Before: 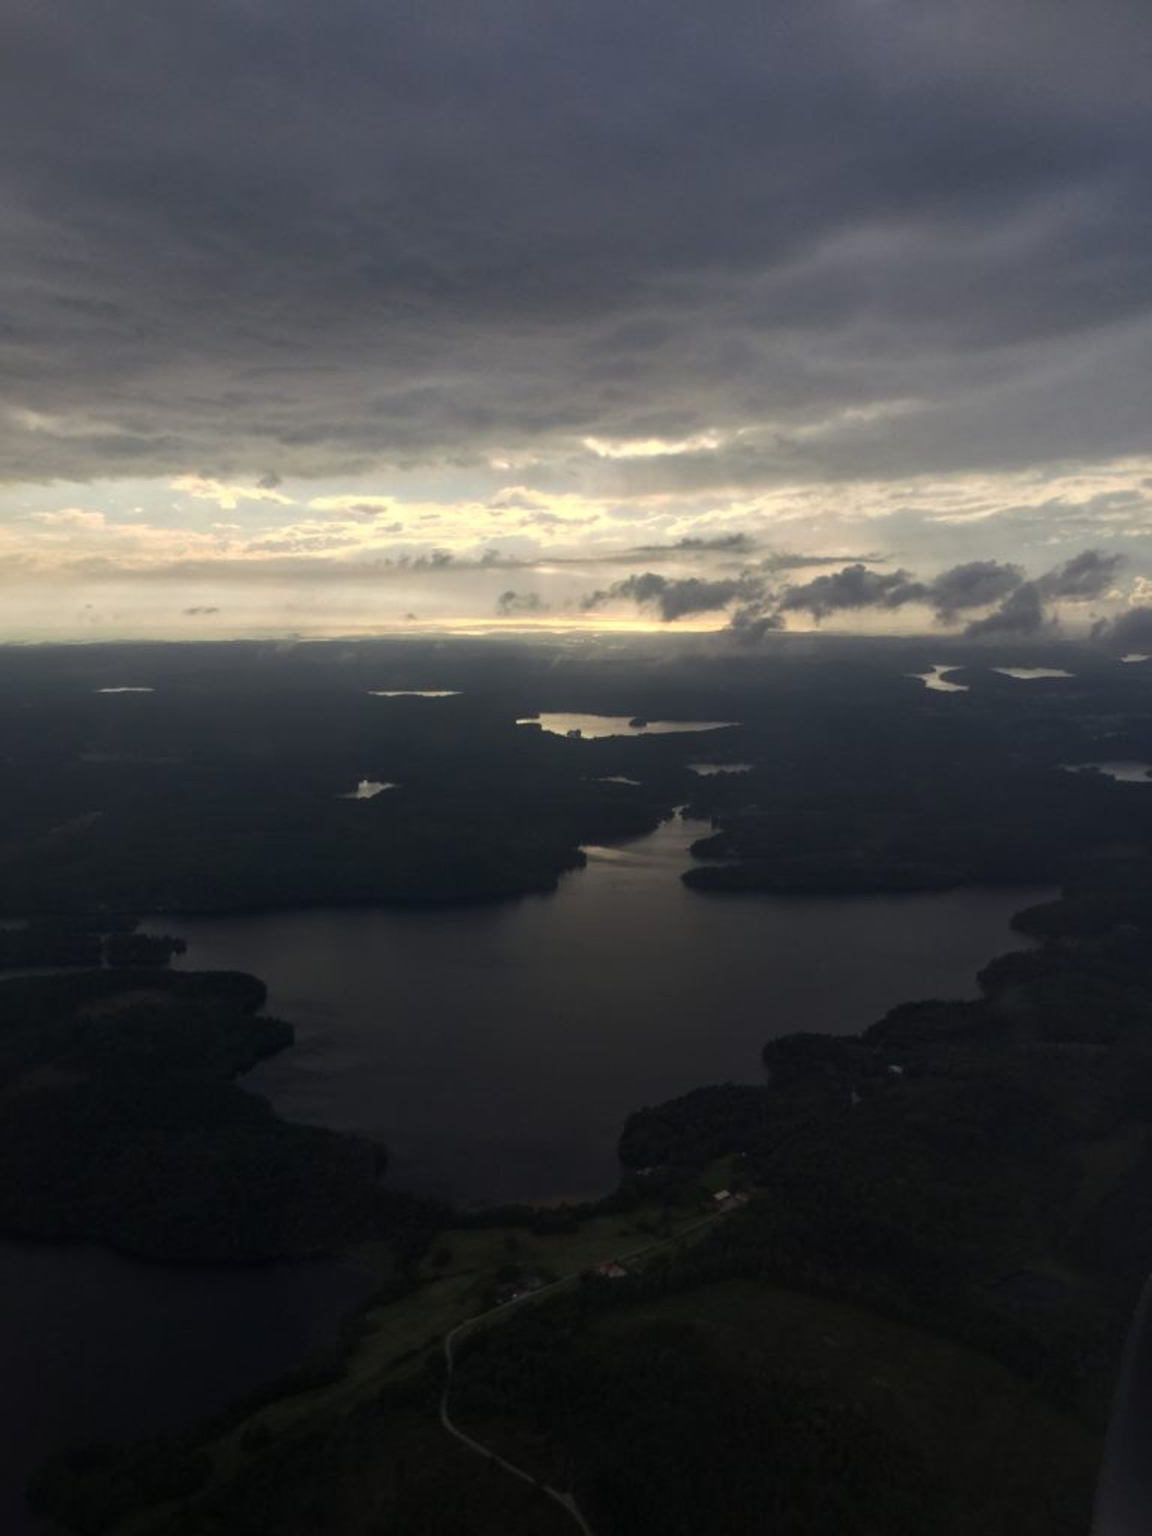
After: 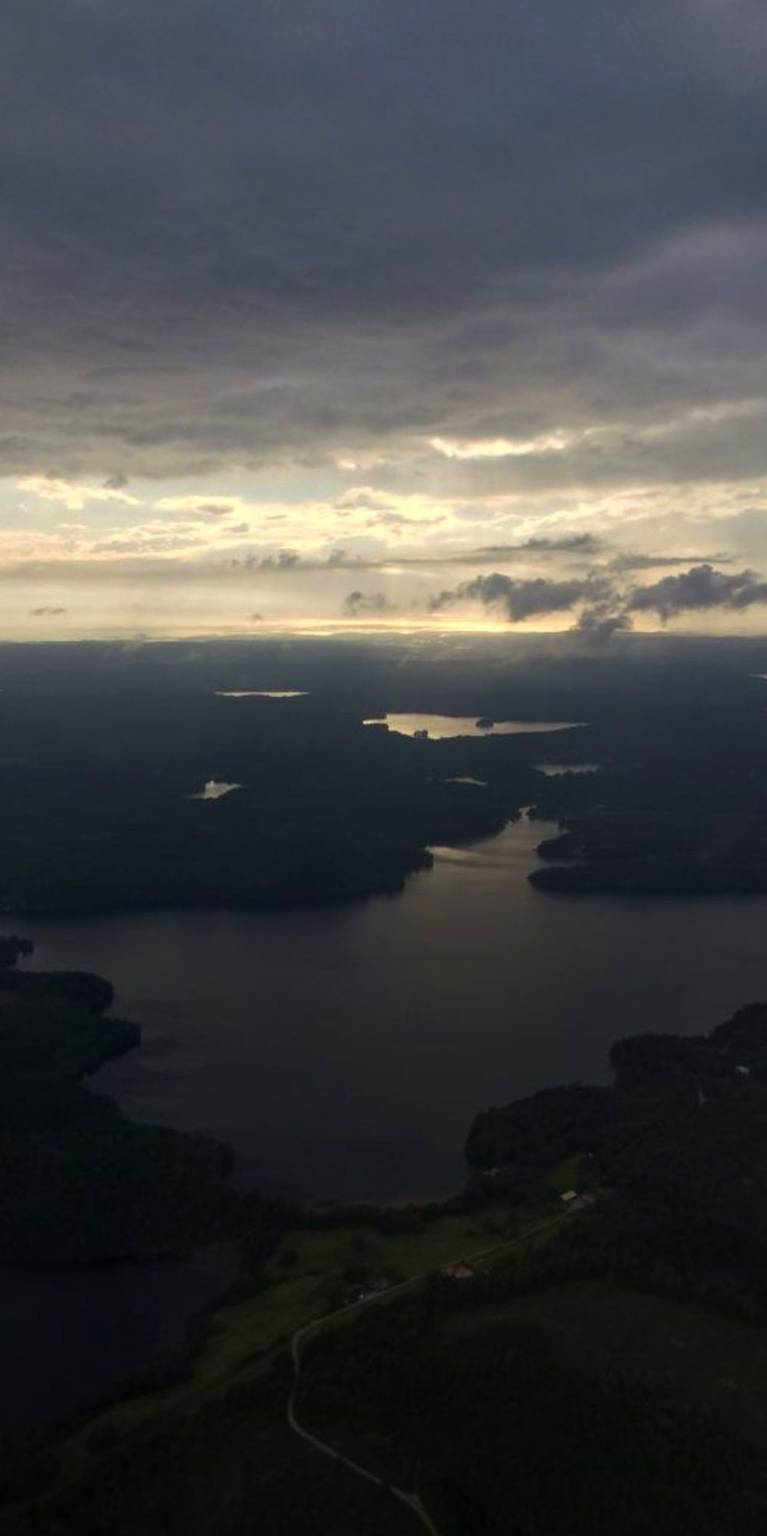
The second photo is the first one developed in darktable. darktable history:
velvia: on, module defaults
crop and rotate: left 13.363%, right 19.978%
